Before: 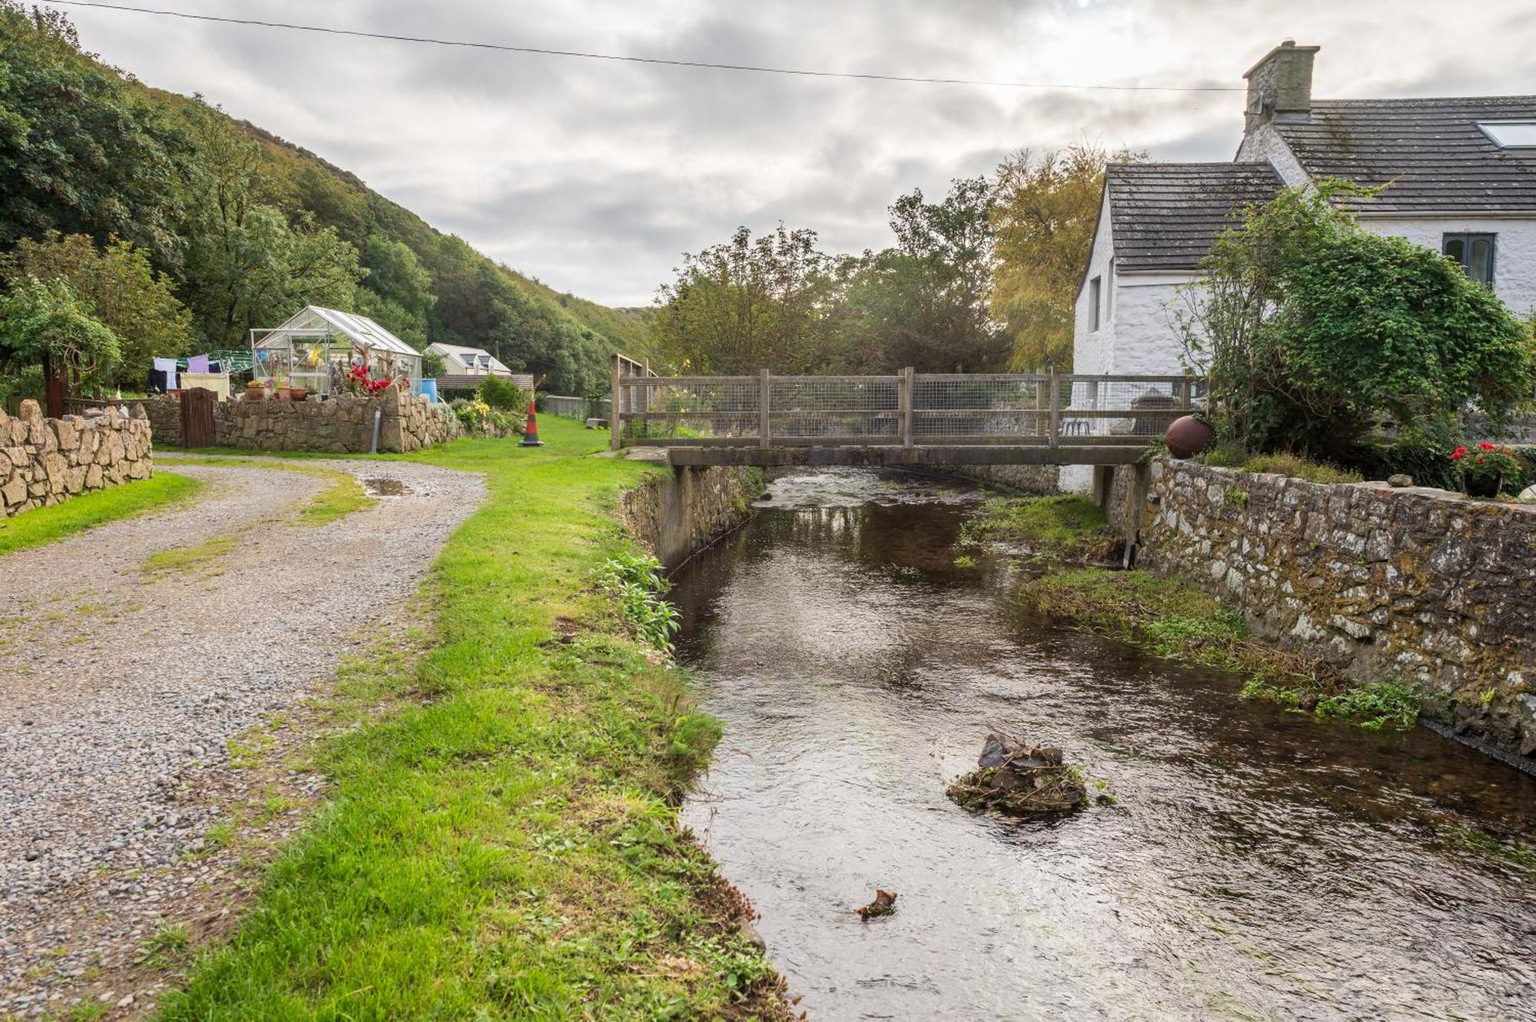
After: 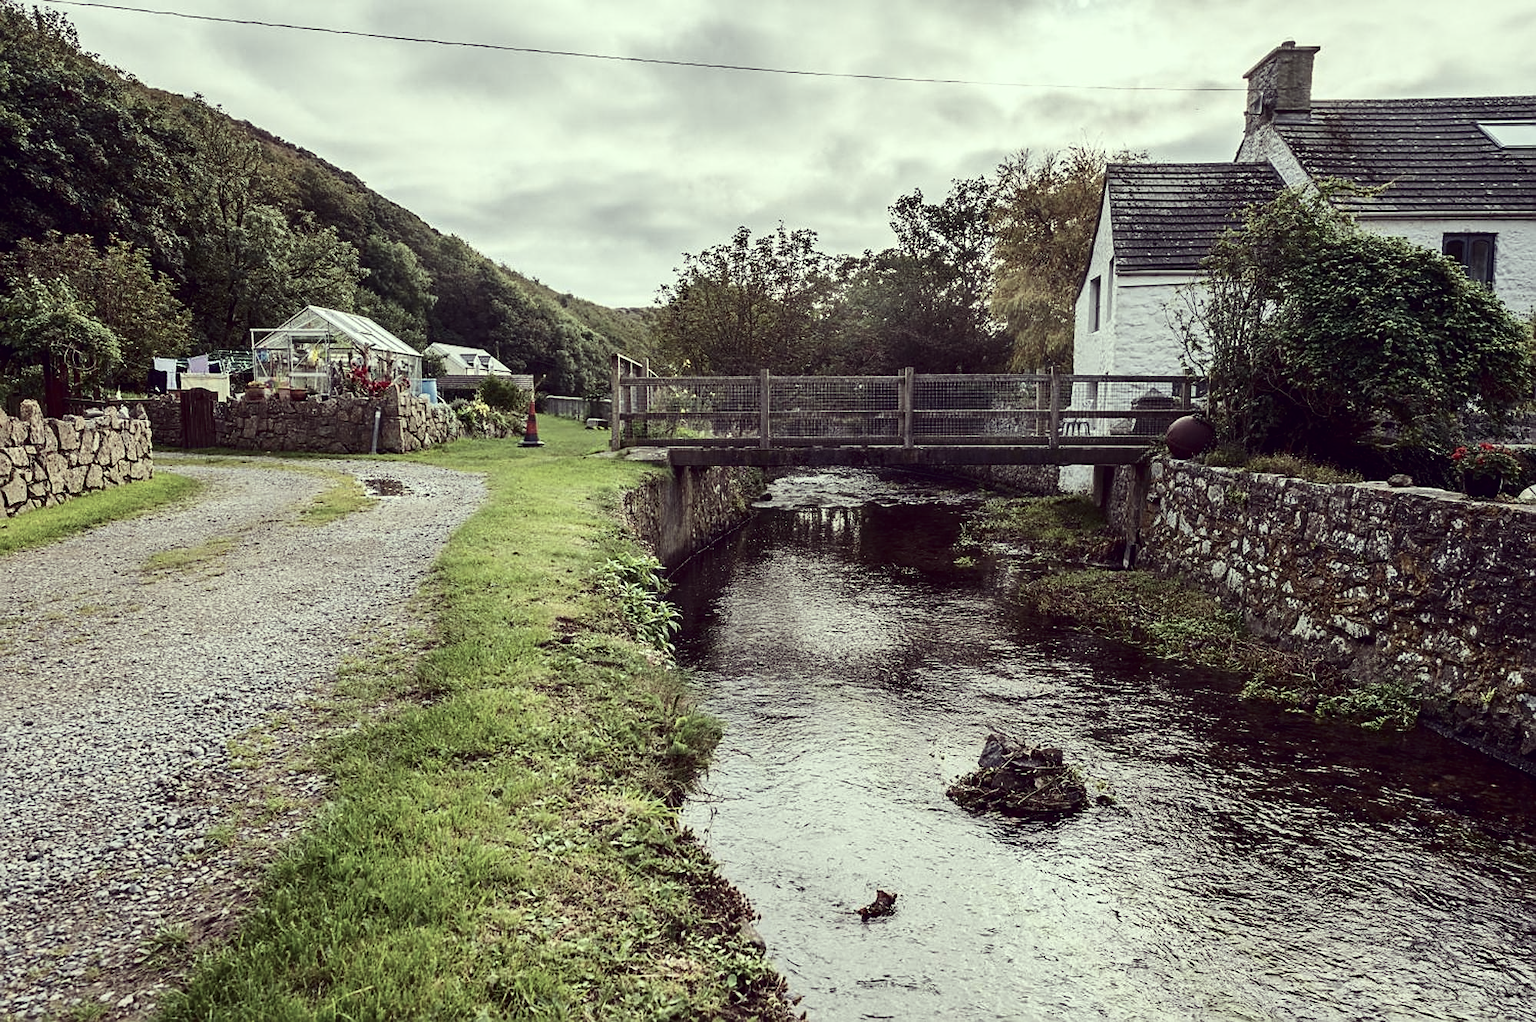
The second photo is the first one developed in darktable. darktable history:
sharpen: amount 0.575
color correction: highlights a* -20.17, highlights b* 20.27, shadows a* 20.03, shadows b* -20.46, saturation 0.43
contrast brightness saturation: contrast 0.22, brightness -0.19, saturation 0.24
